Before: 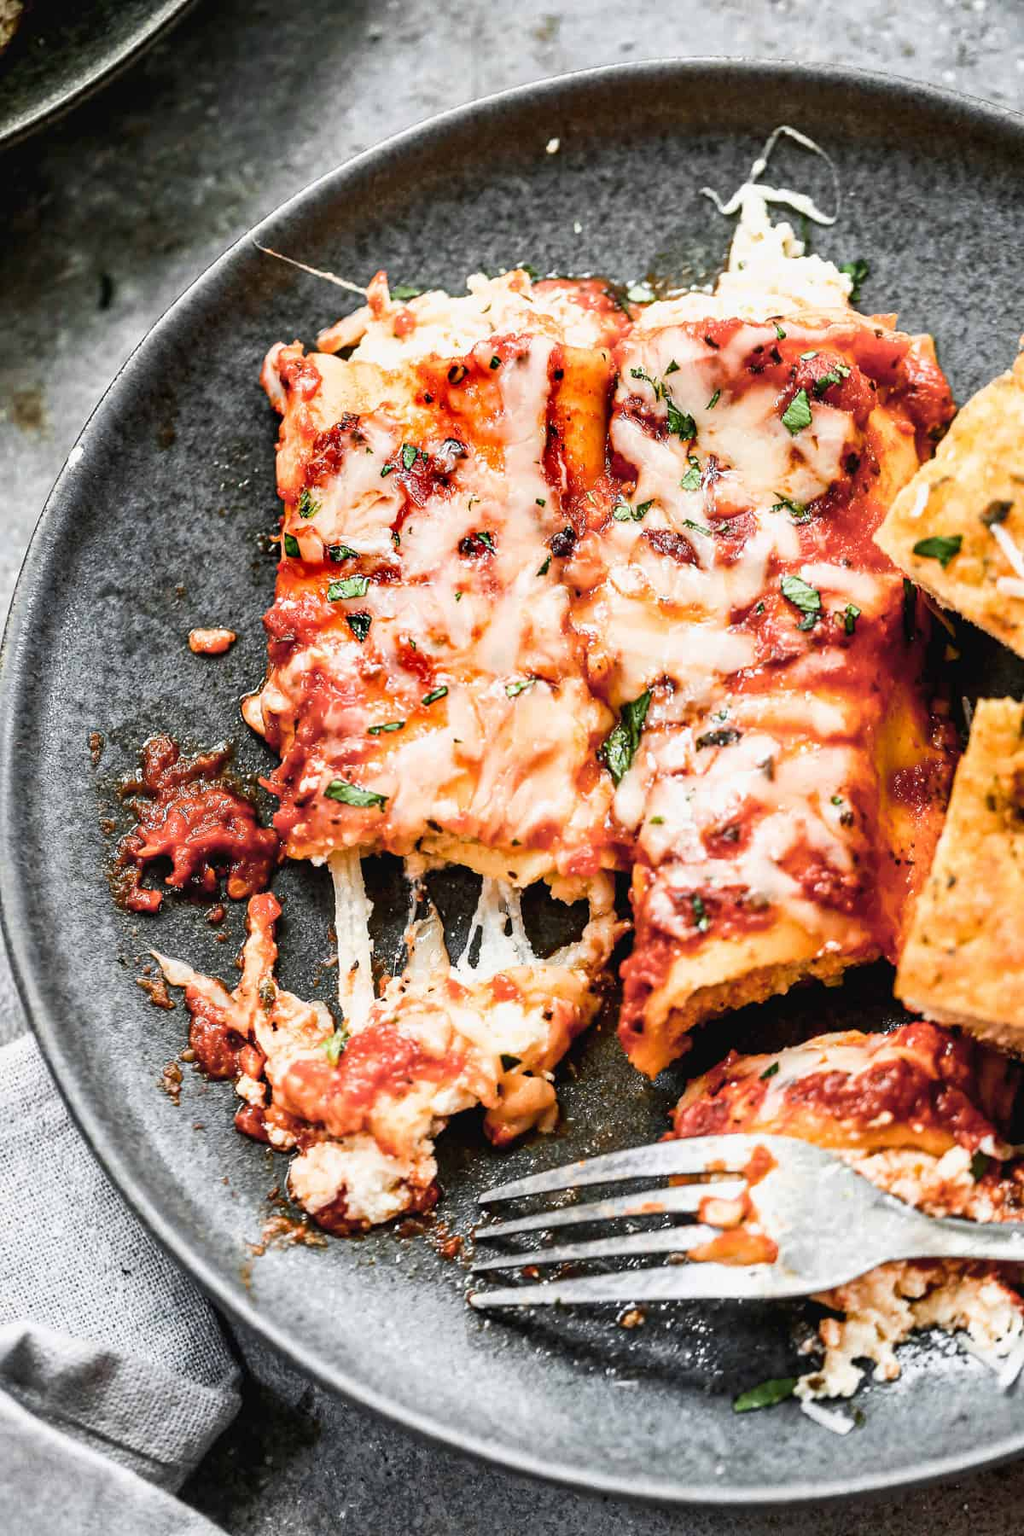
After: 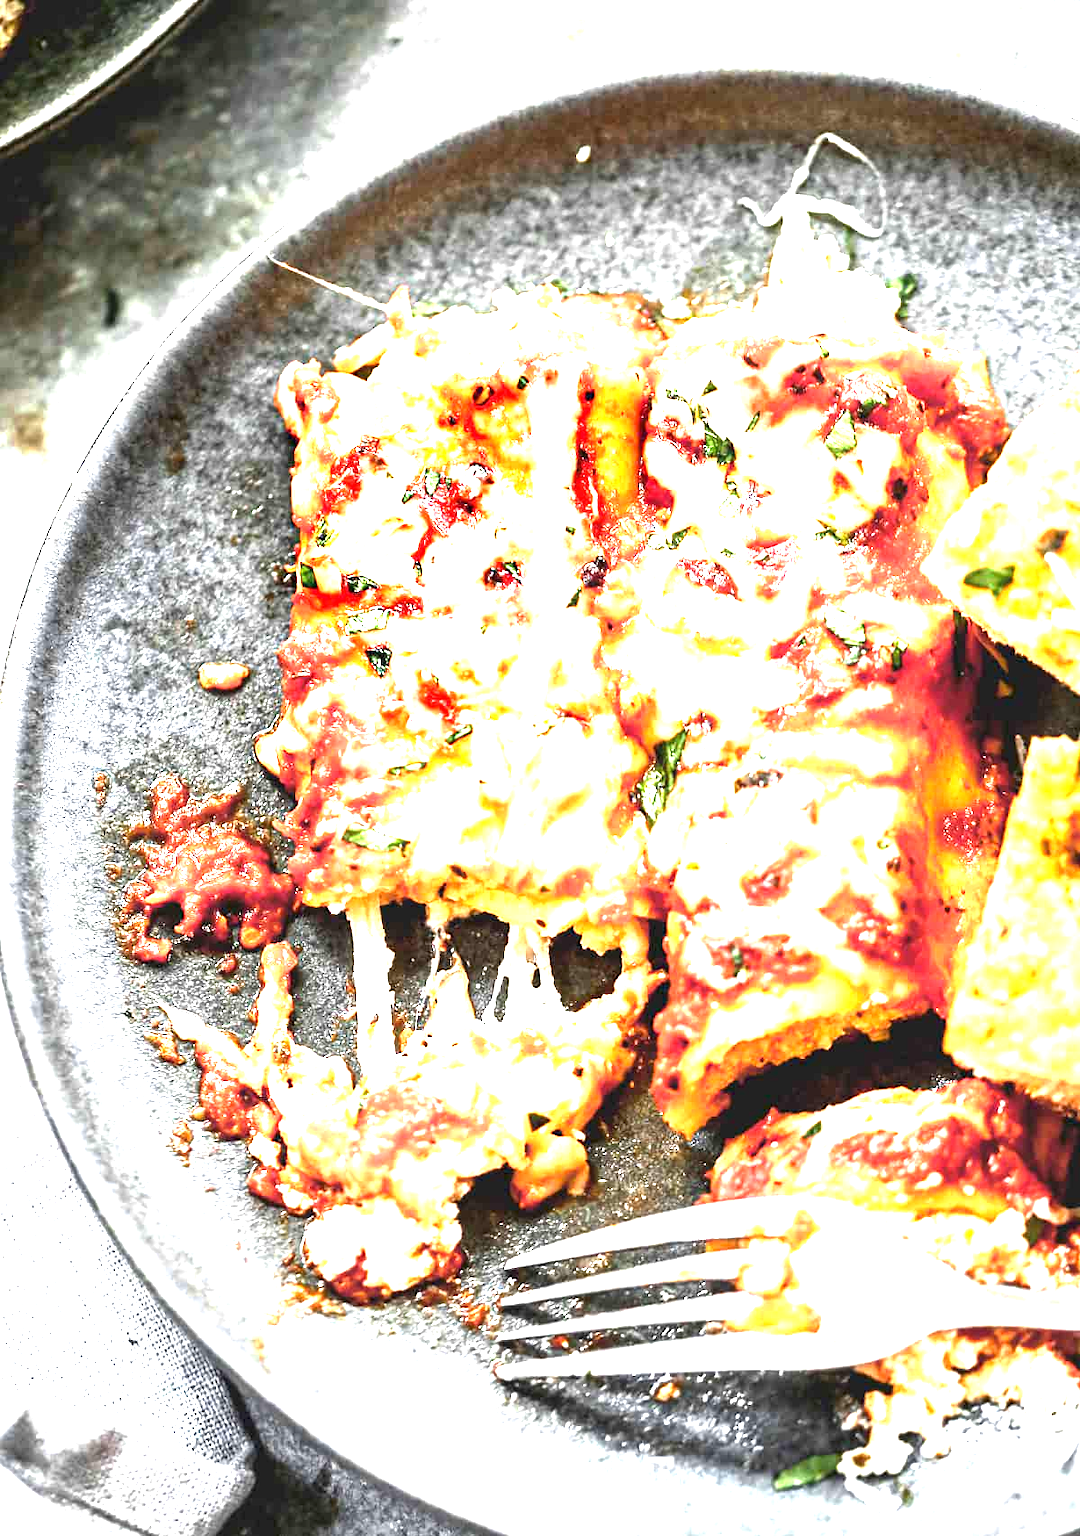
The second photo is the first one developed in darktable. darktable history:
crop and rotate: top 0.014%, bottom 5.172%
exposure: black level correction 0, exposure 2.15 EV, compensate highlight preservation false
